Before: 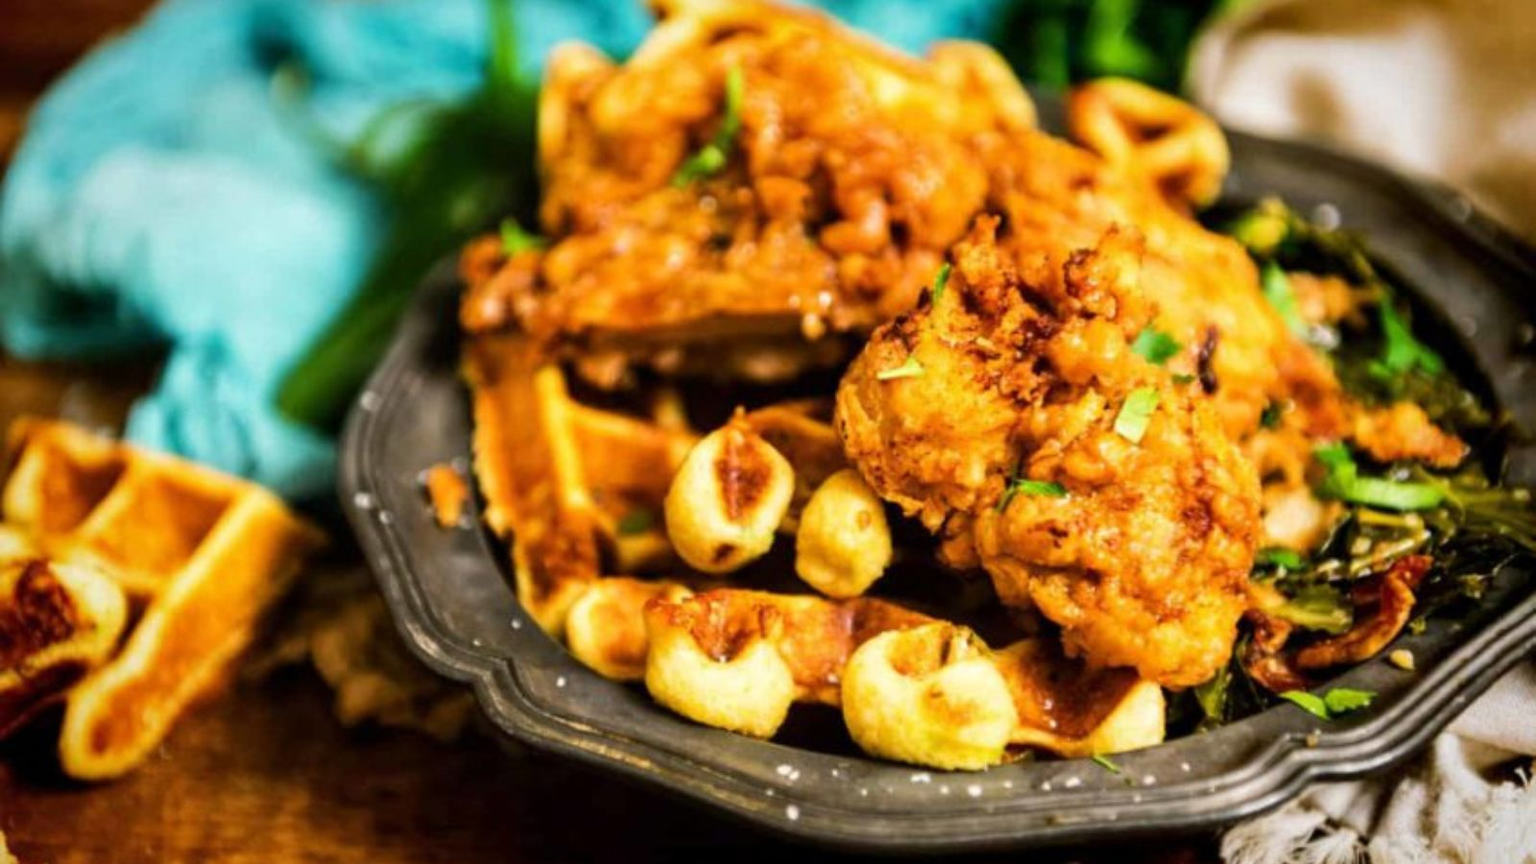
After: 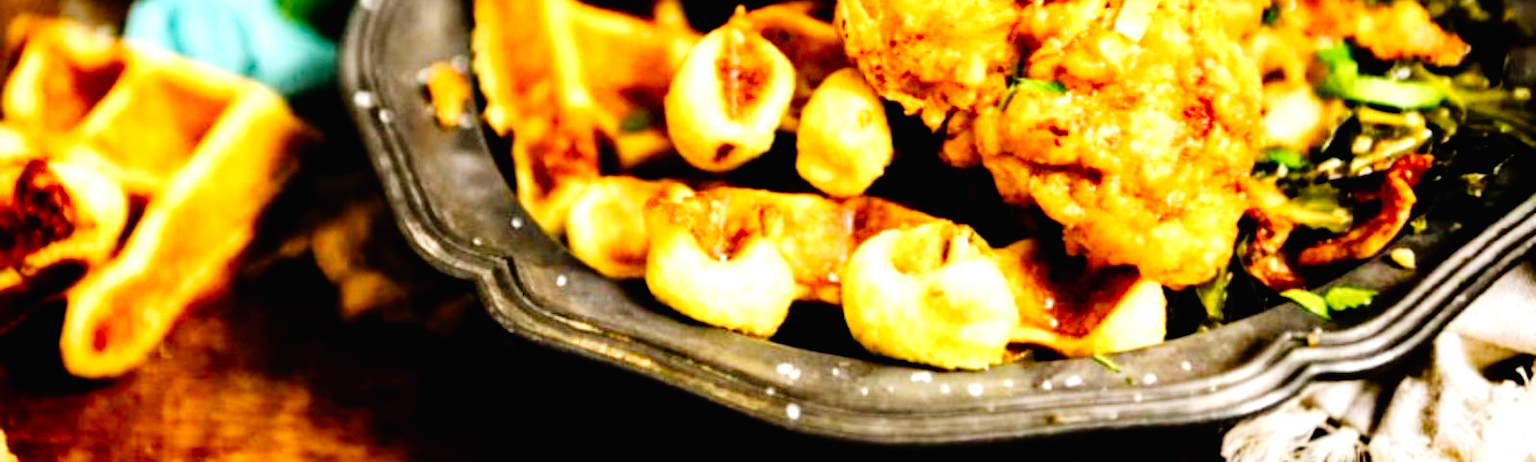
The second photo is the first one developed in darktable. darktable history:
tone curve: curves: ch0 [(0, 0.01) (0.133, 0.057) (0.338, 0.327) (0.494, 0.55) (0.726, 0.807) (1, 1)]; ch1 [(0, 0) (0.346, 0.324) (0.45, 0.431) (0.5, 0.5) (0.522, 0.517) (0.543, 0.578) (1, 1)]; ch2 [(0, 0) (0.44, 0.424) (0.501, 0.499) (0.564, 0.611) (0.622, 0.667) (0.707, 0.746) (1, 1)], preserve colors none
crop and rotate: top 46.521%, right 0.003%
tone equalizer: -8 EV -0.724 EV, -7 EV -0.681 EV, -6 EV -0.616 EV, -5 EV -0.396 EV, -3 EV 0.395 EV, -2 EV 0.6 EV, -1 EV 0.679 EV, +0 EV 0.72 EV
exposure: black level correction 0.007, exposure 0.158 EV, compensate highlight preservation false
